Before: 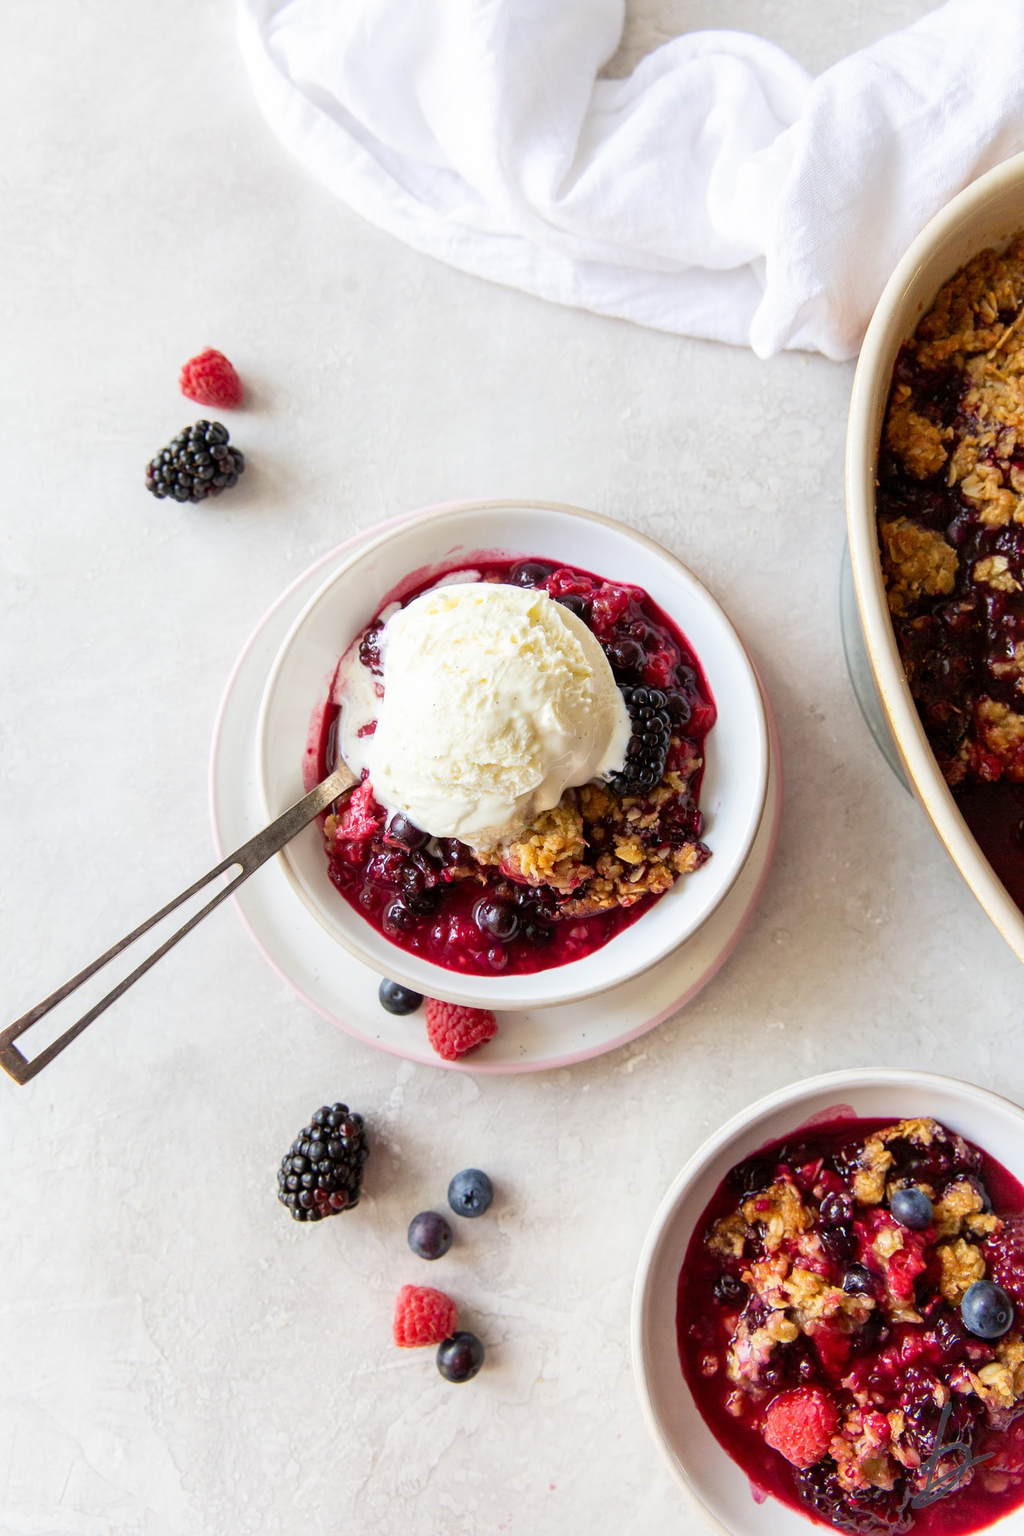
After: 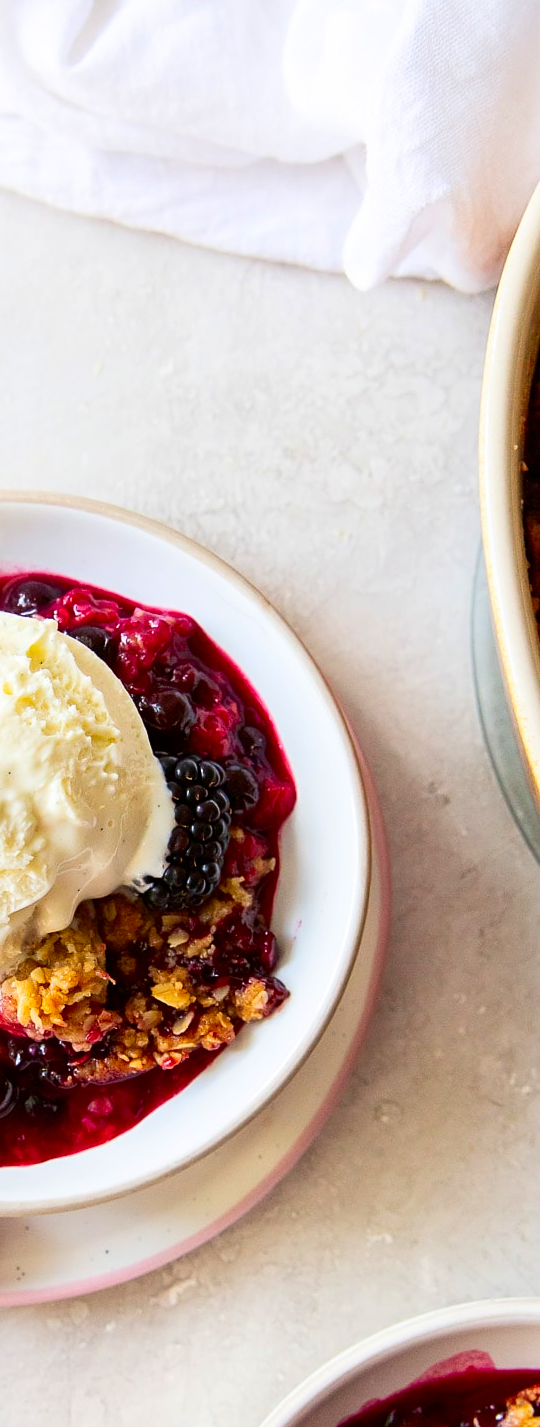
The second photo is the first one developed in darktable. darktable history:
crop and rotate: left 49.714%, top 10.089%, right 13.189%, bottom 24.554%
contrast brightness saturation: contrast 0.168, saturation 0.326
sharpen: amount 0.205
